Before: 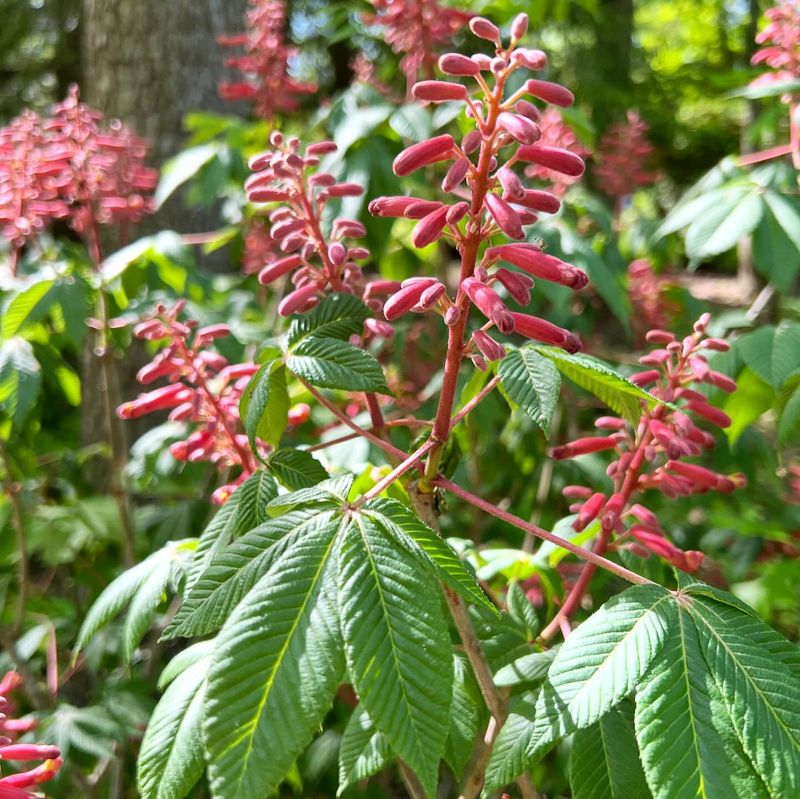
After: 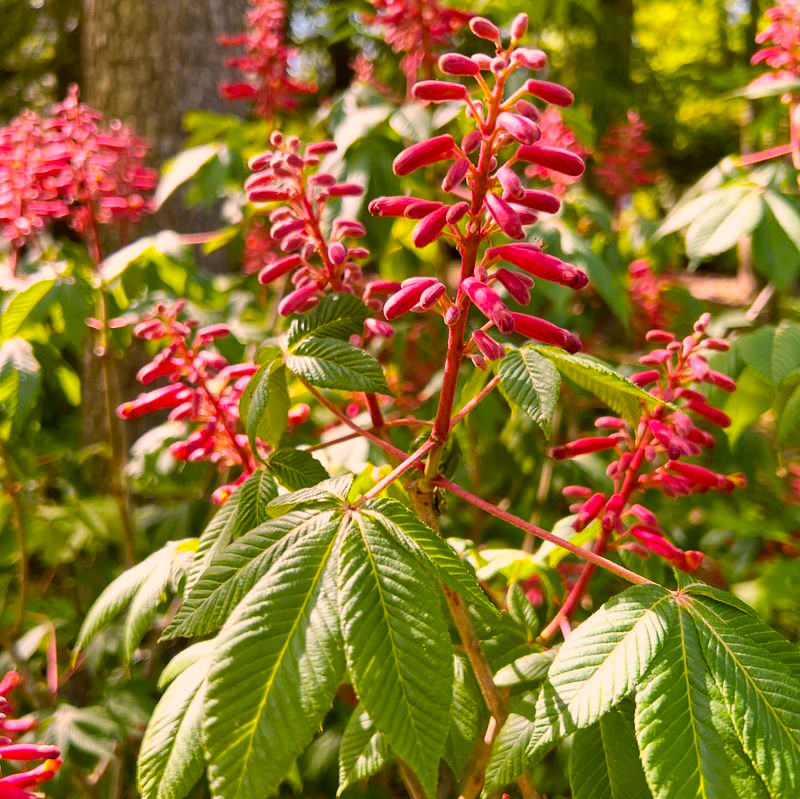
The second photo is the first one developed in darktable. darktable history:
color balance rgb: power › chroma 1.536%, power › hue 28.19°, highlights gain › chroma 4.535%, highlights gain › hue 33.04°, perceptual saturation grading › global saturation 33.246%, global vibrance 15.122%
